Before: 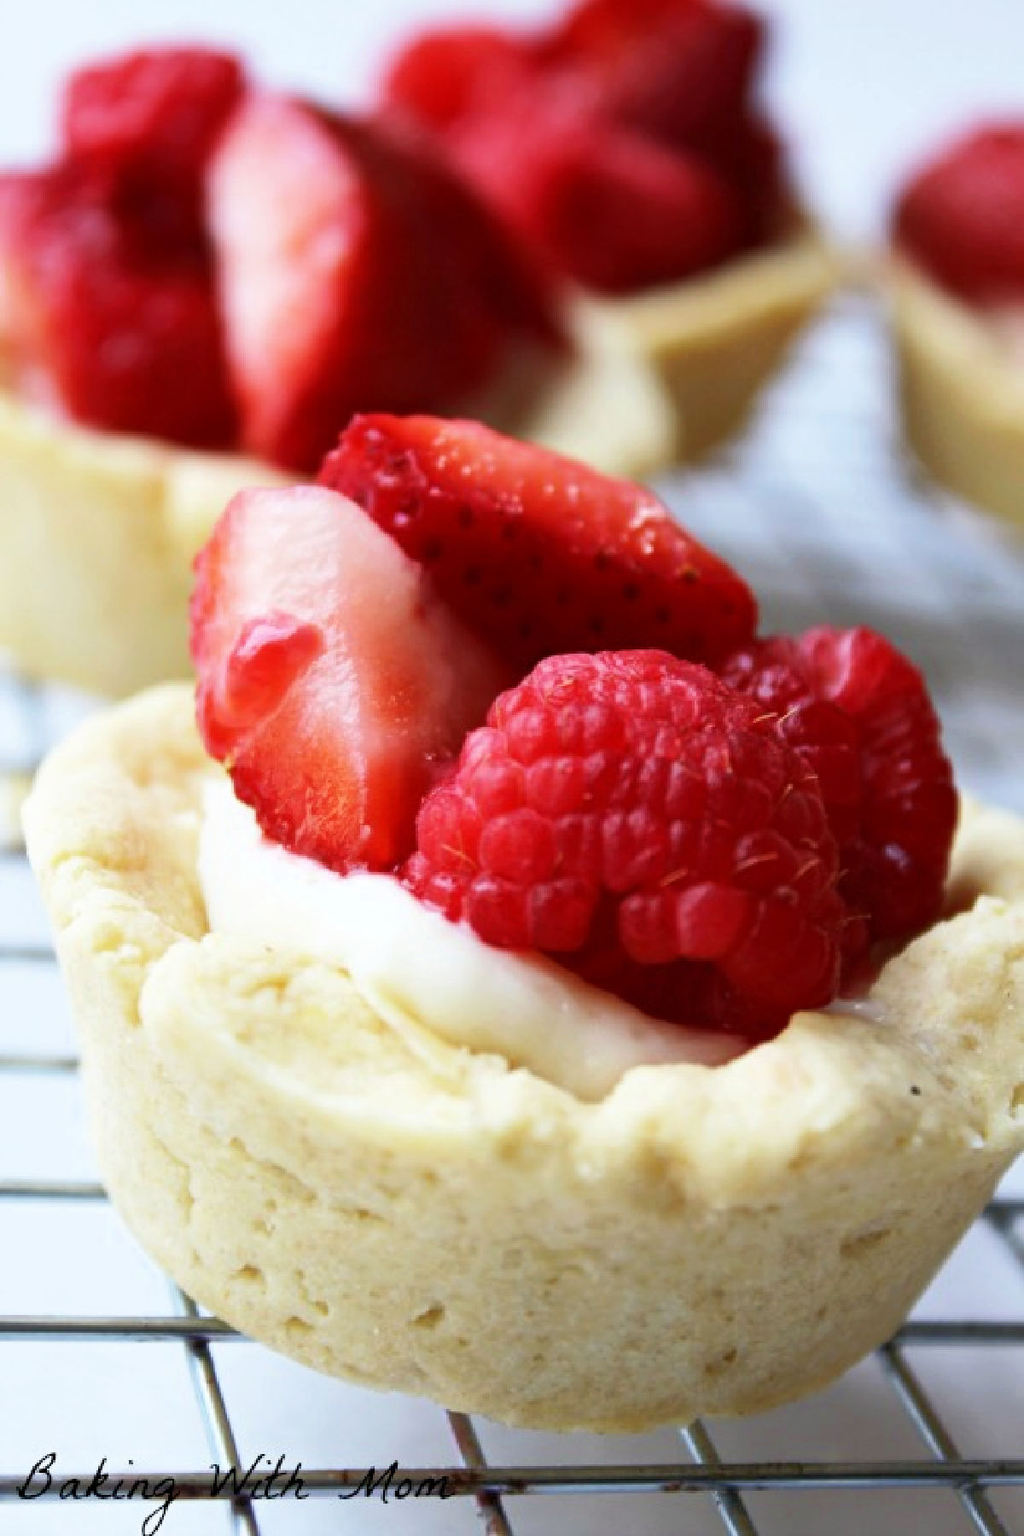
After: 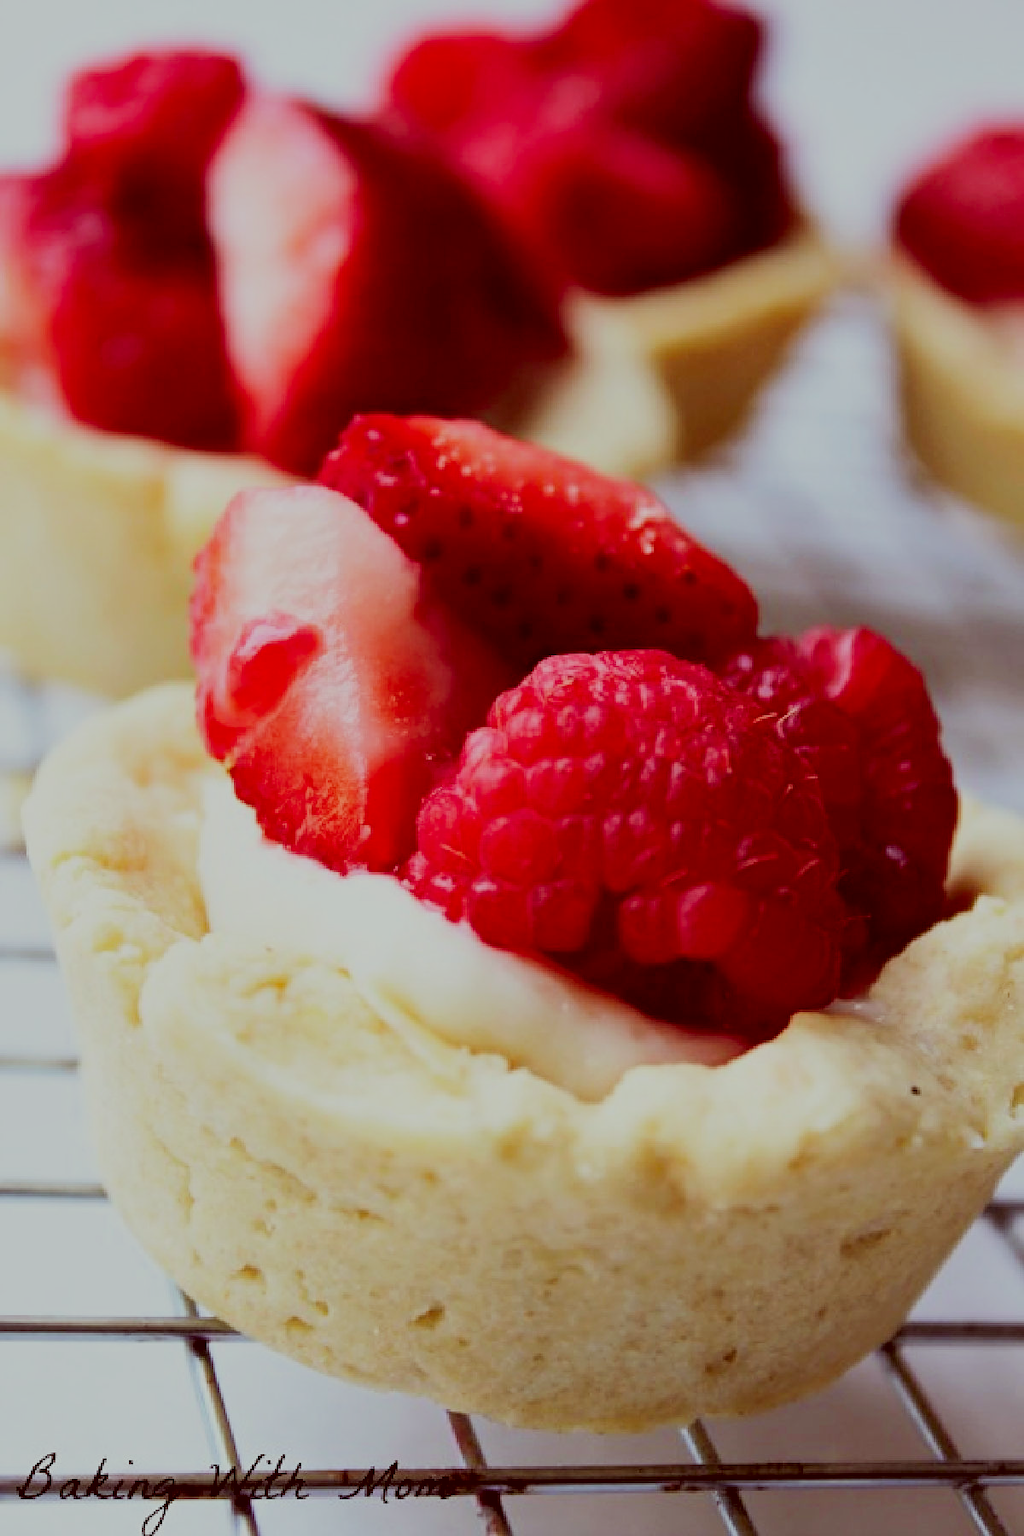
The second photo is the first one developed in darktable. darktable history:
color correction: highlights a* -7.23, highlights b* -0.161, shadows a* 20.08, shadows b* 11.73
filmic rgb: black relative exposure -5 EV, hardness 2.88, contrast 1.1, highlights saturation mix -20%
sharpen: amount 0.2
shadows and highlights: radius 121.13, shadows 21.4, white point adjustment -9.72, highlights -14.39, soften with gaussian
